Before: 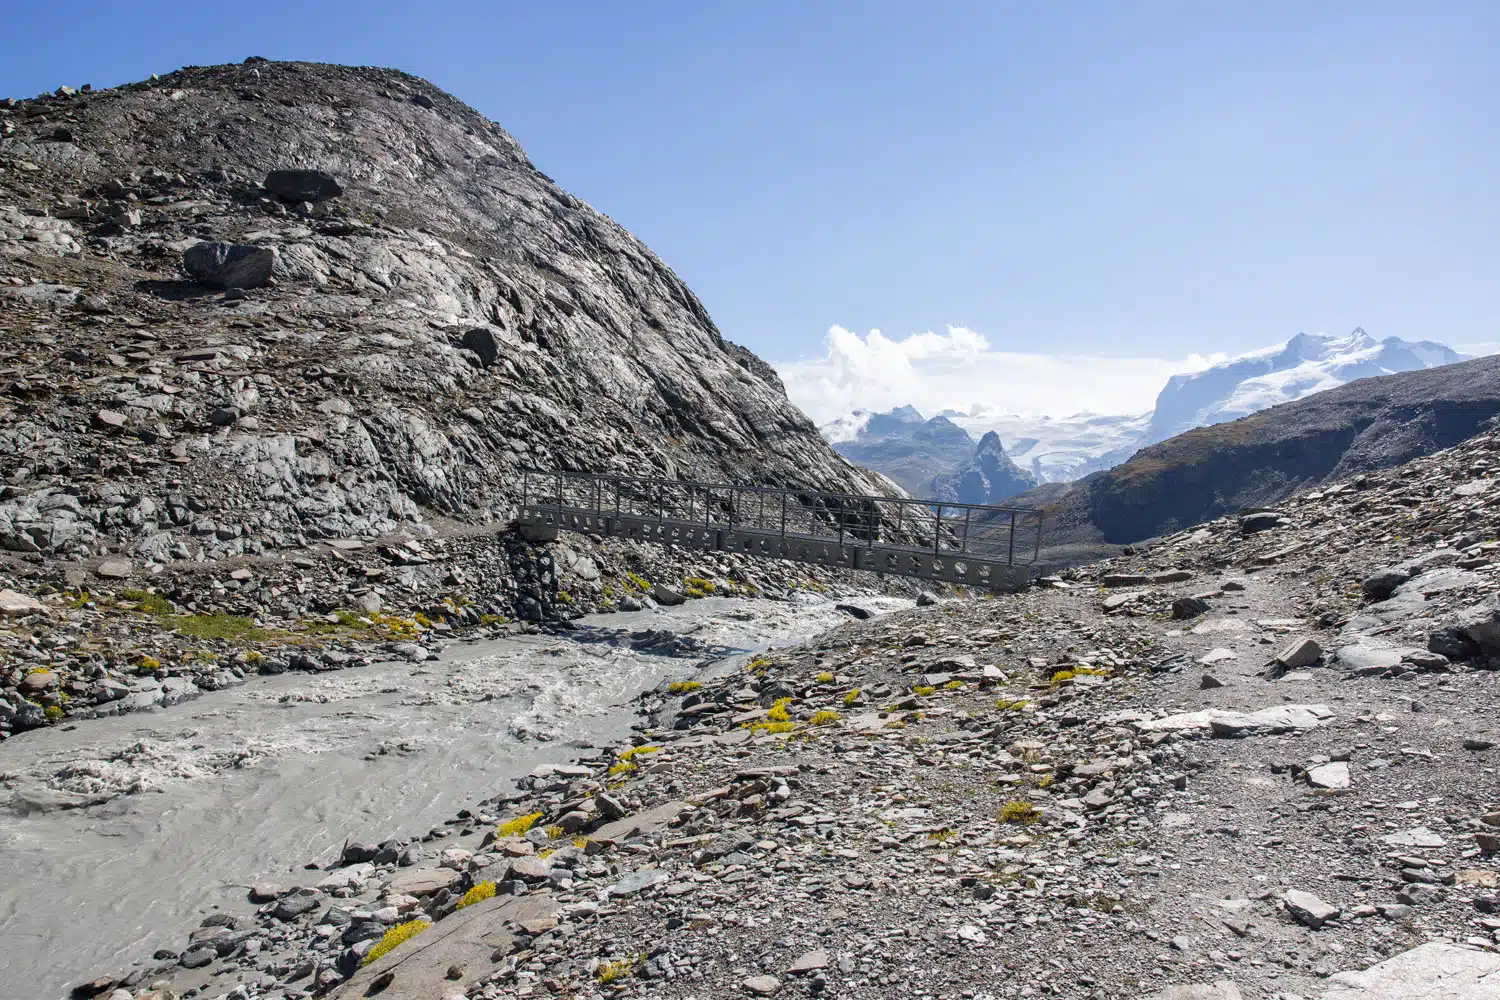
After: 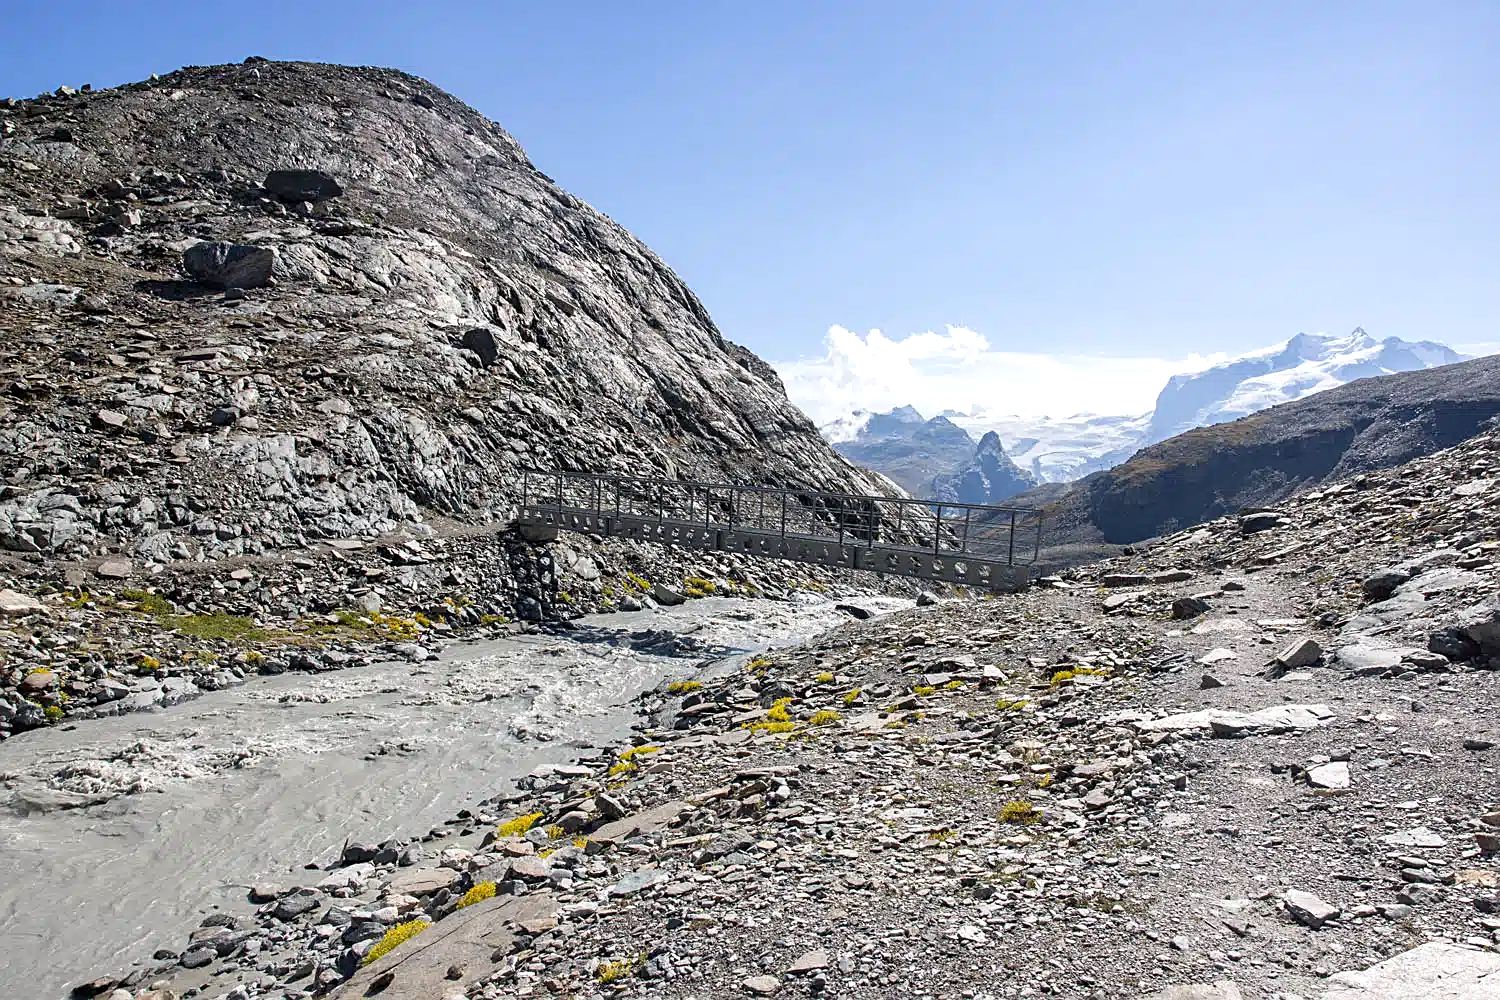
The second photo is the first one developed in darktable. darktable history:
sharpen: on, module defaults
exposure: black level correction 0.001, exposure 0.192 EV, compensate highlight preservation false
